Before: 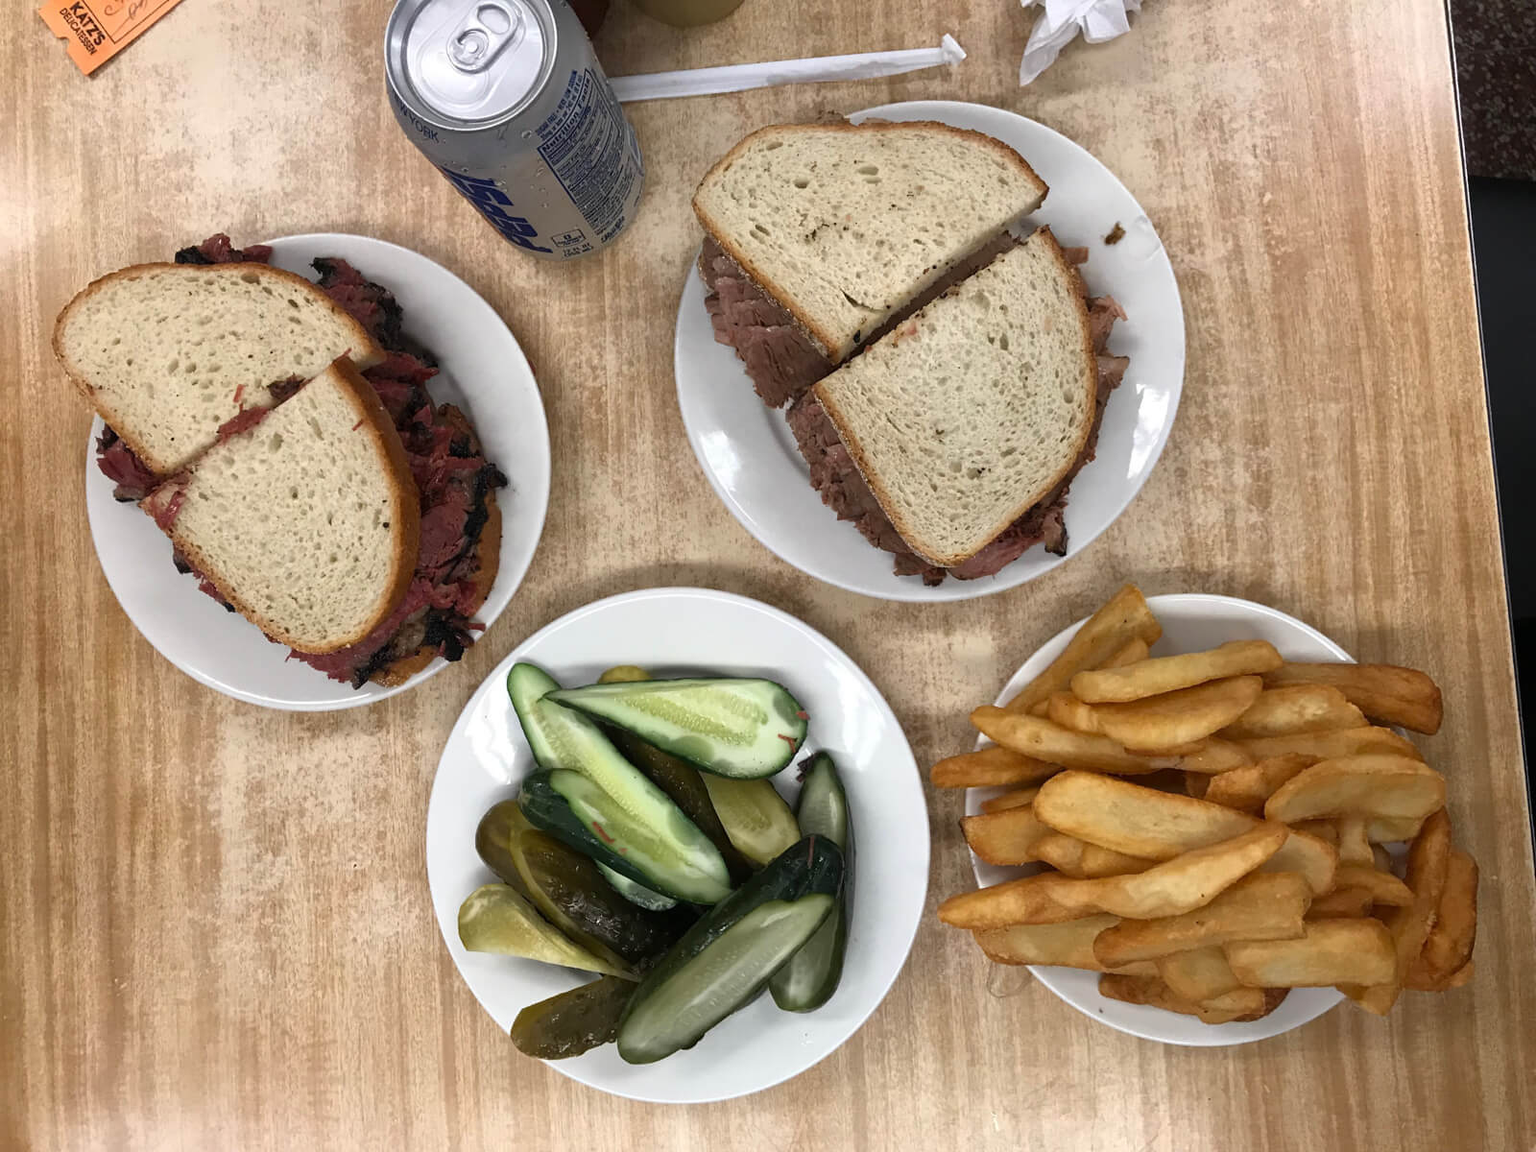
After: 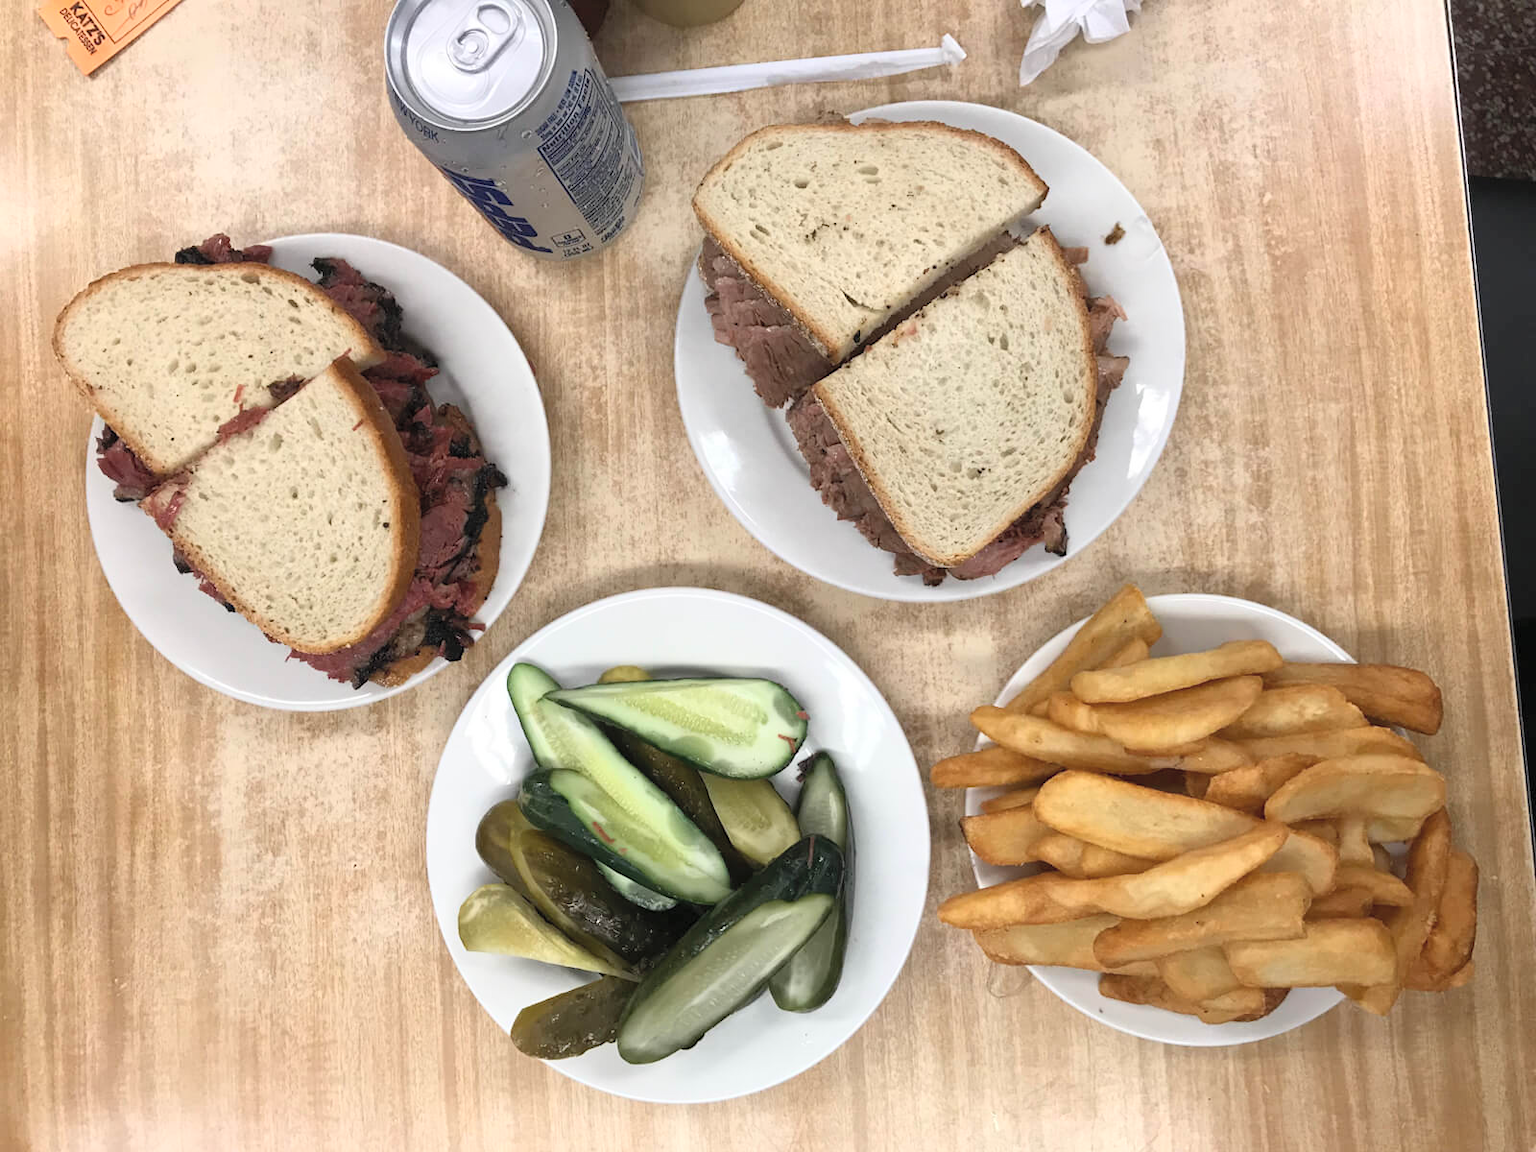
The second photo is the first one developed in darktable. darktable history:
contrast brightness saturation: contrast 0.138, brightness 0.206
